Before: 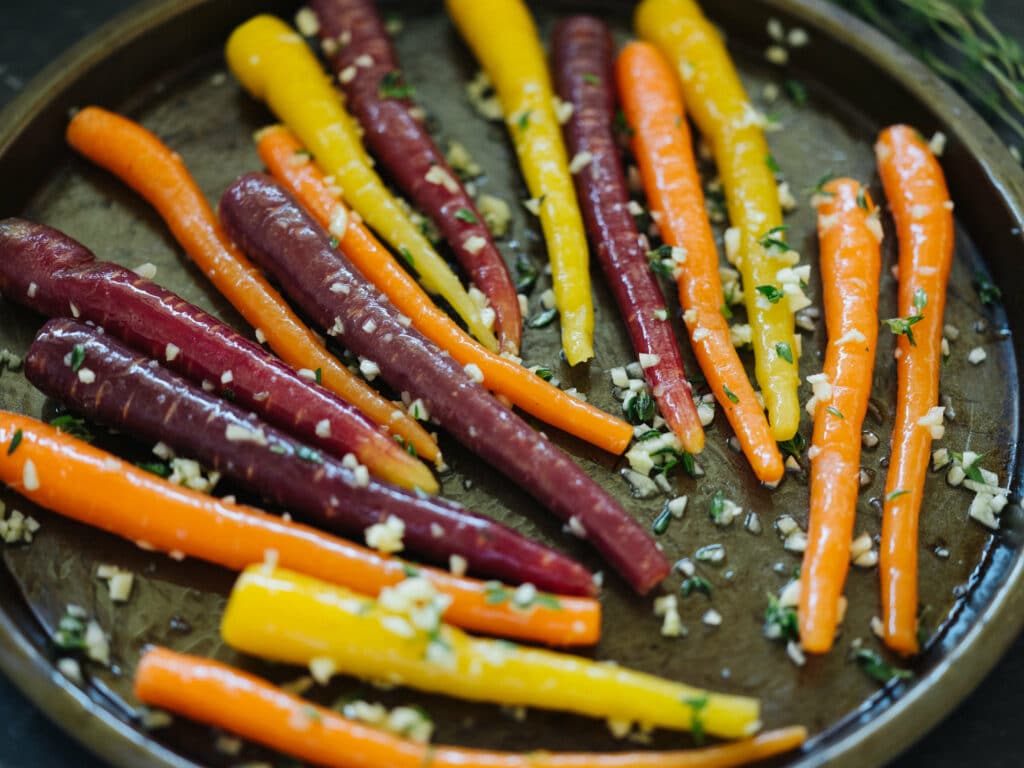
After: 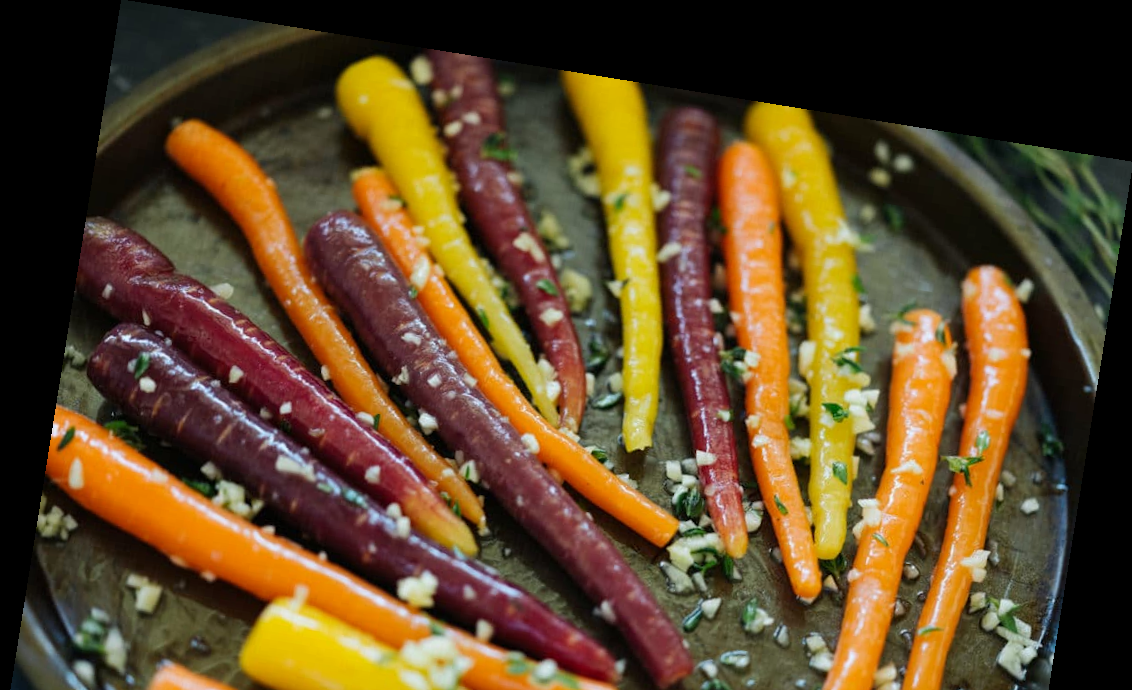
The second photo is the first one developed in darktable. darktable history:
exposure: black level correction 0.001, compensate highlight preservation false
rotate and perspective: rotation 9.12°, automatic cropping off
crop: bottom 24.967%
